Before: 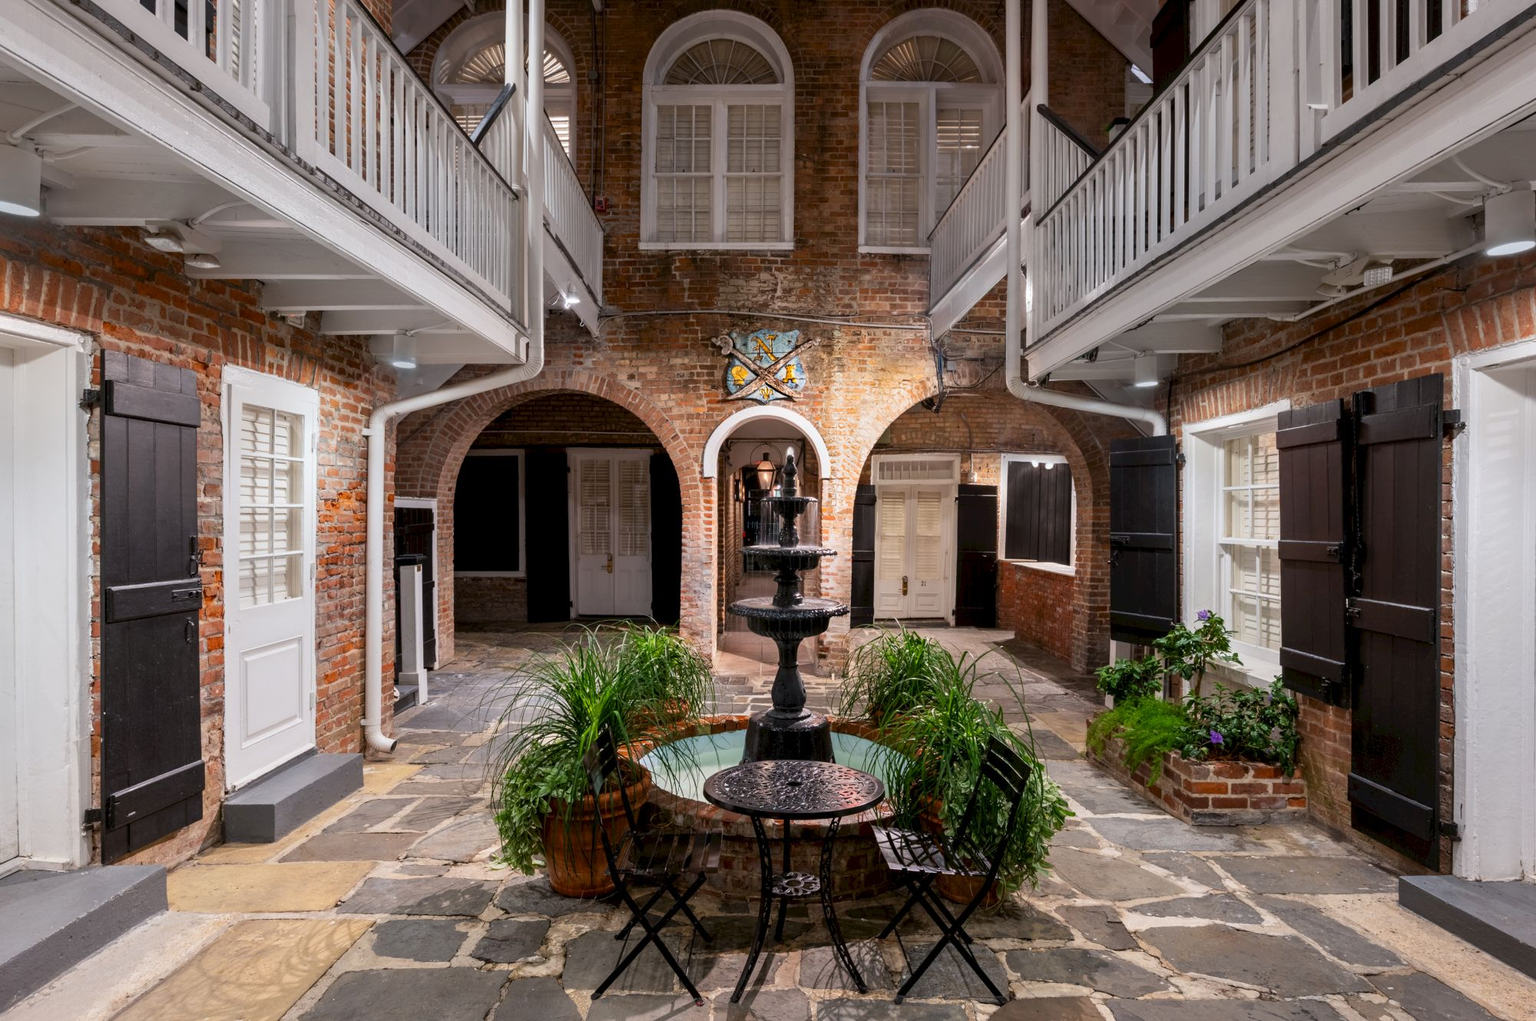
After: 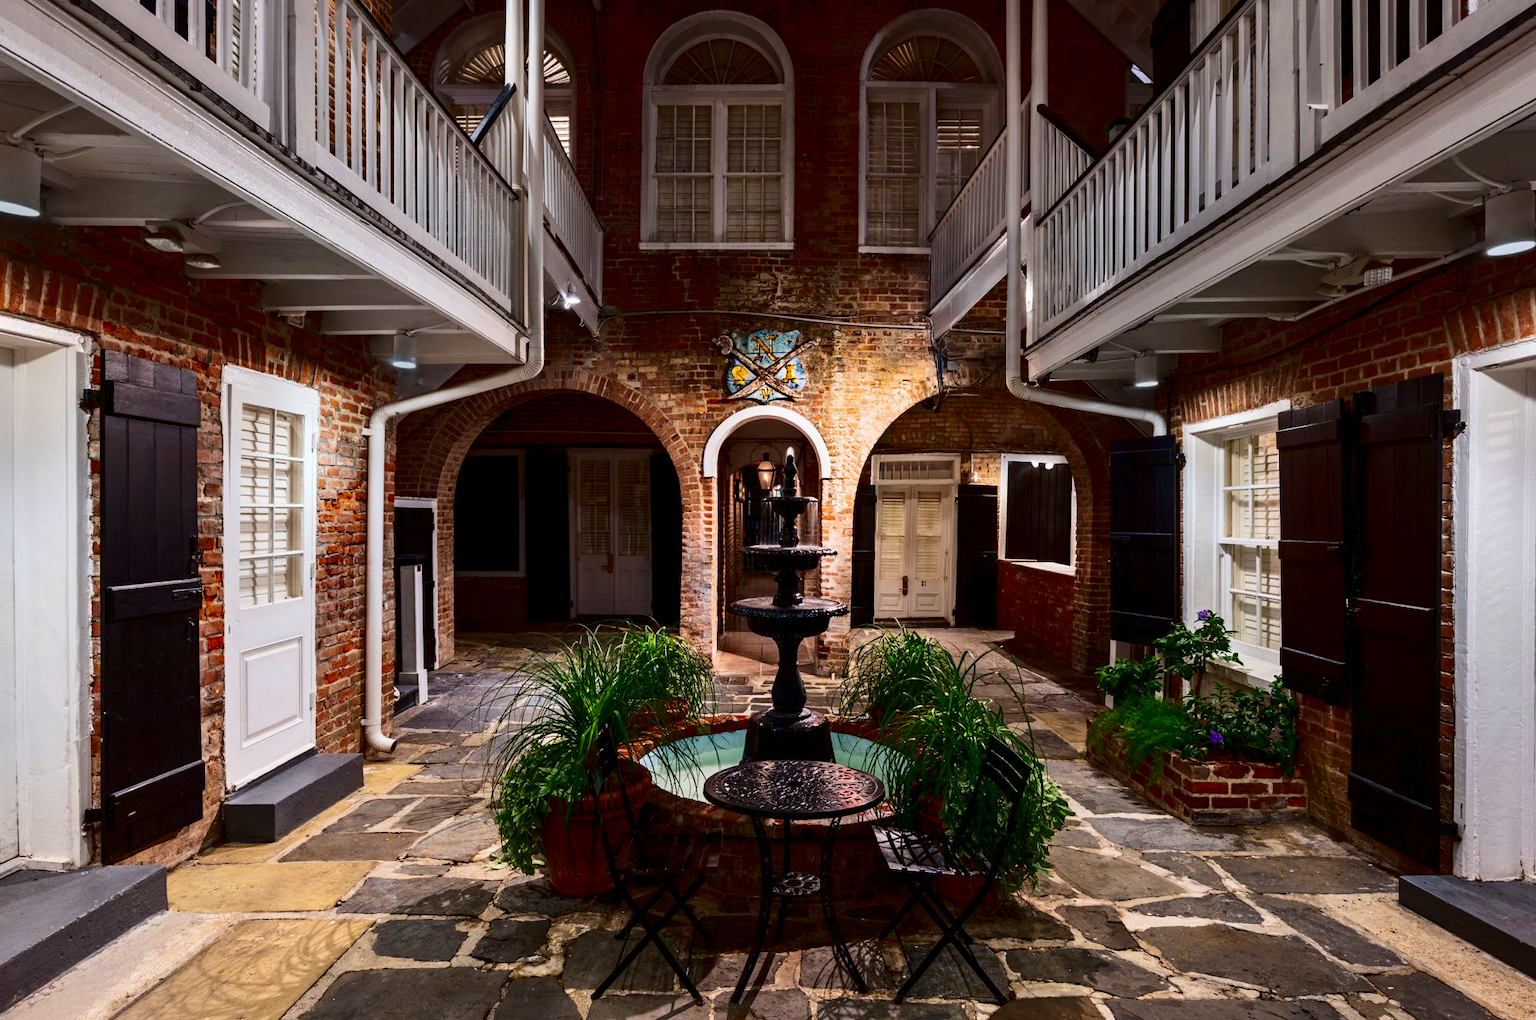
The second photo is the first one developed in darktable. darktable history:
velvia: on, module defaults
contrast brightness saturation: contrast 0.24, brightness -0.24, saturation 0.14
haze removal: compatibility mode true, adaptive false
